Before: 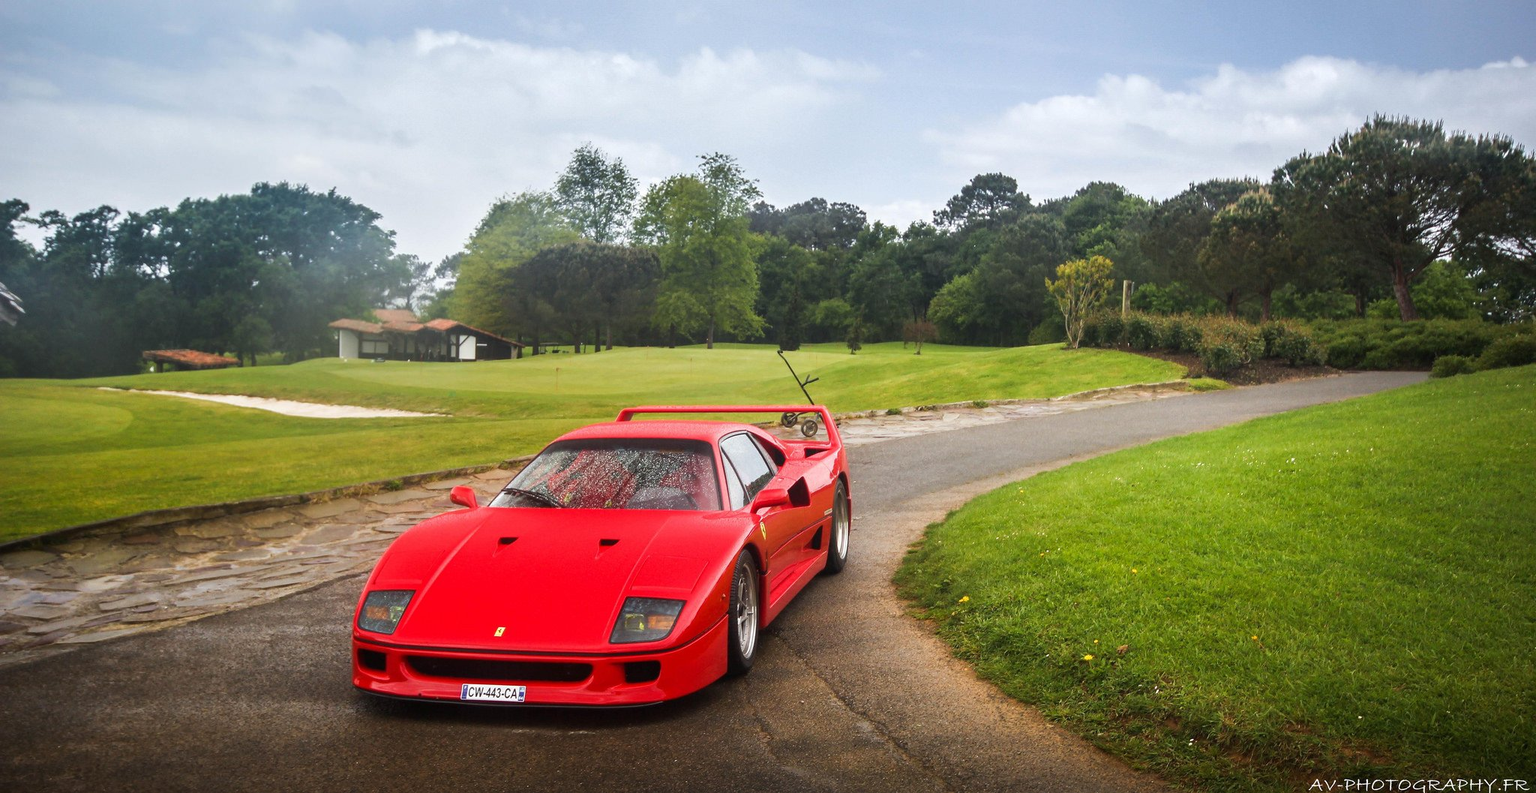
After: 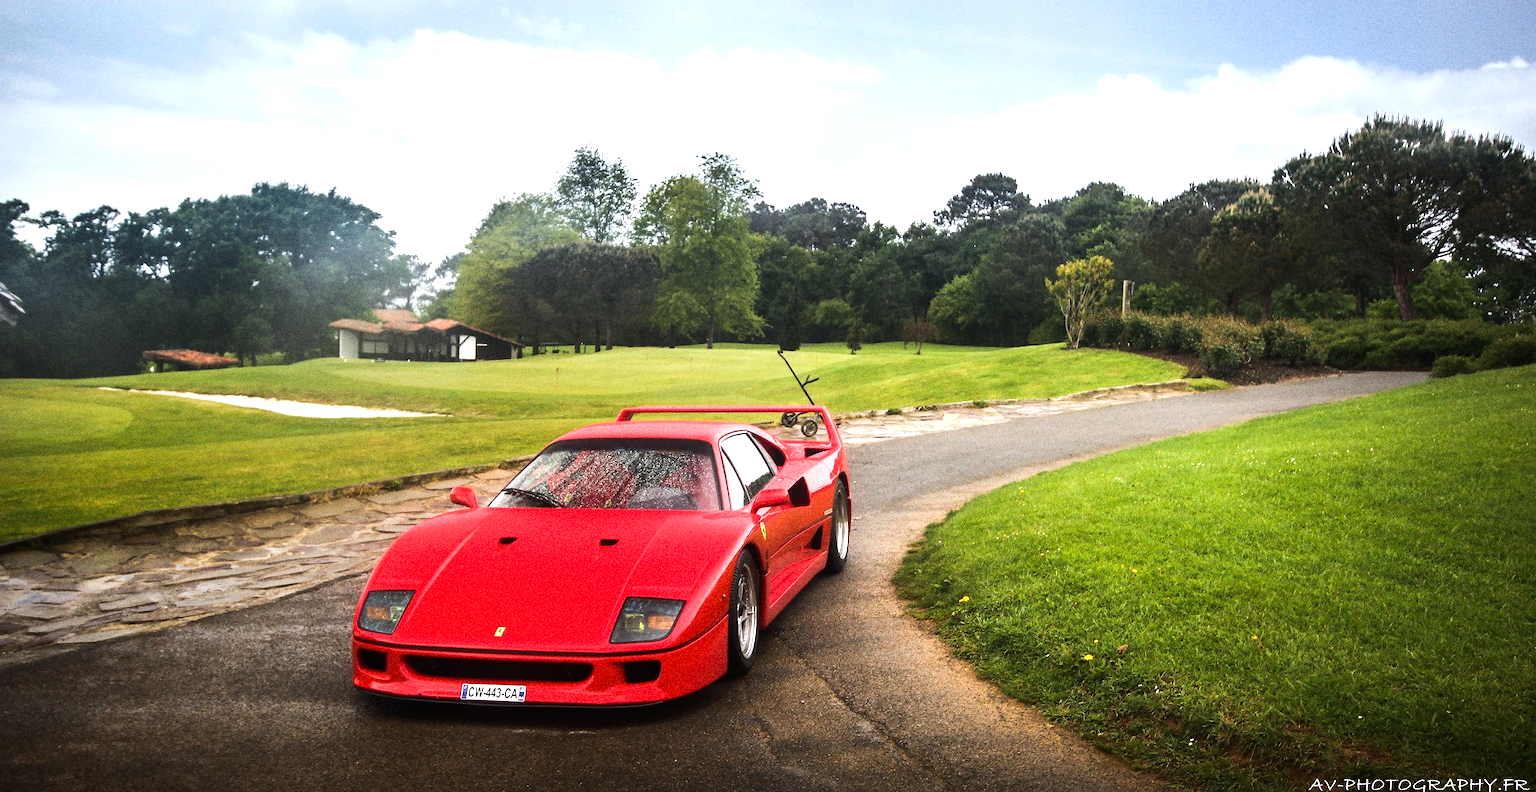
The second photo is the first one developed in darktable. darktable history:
tone equalizer: -8 EV -0.75 EV, -7 EV -0.7 EV, -6 EV -0.6 EV, -5 EV -0.4 EV, -3 EV 0.4 EV, -2 EV 0.6 EV, -1 EV 0.7 EV, +0 EV 0.75 EV, edges refinement/feathering 500, mask exposure compensation -1.57 EV, preserve details no
grain: coarseness 0.09 ISO, strength 40%
